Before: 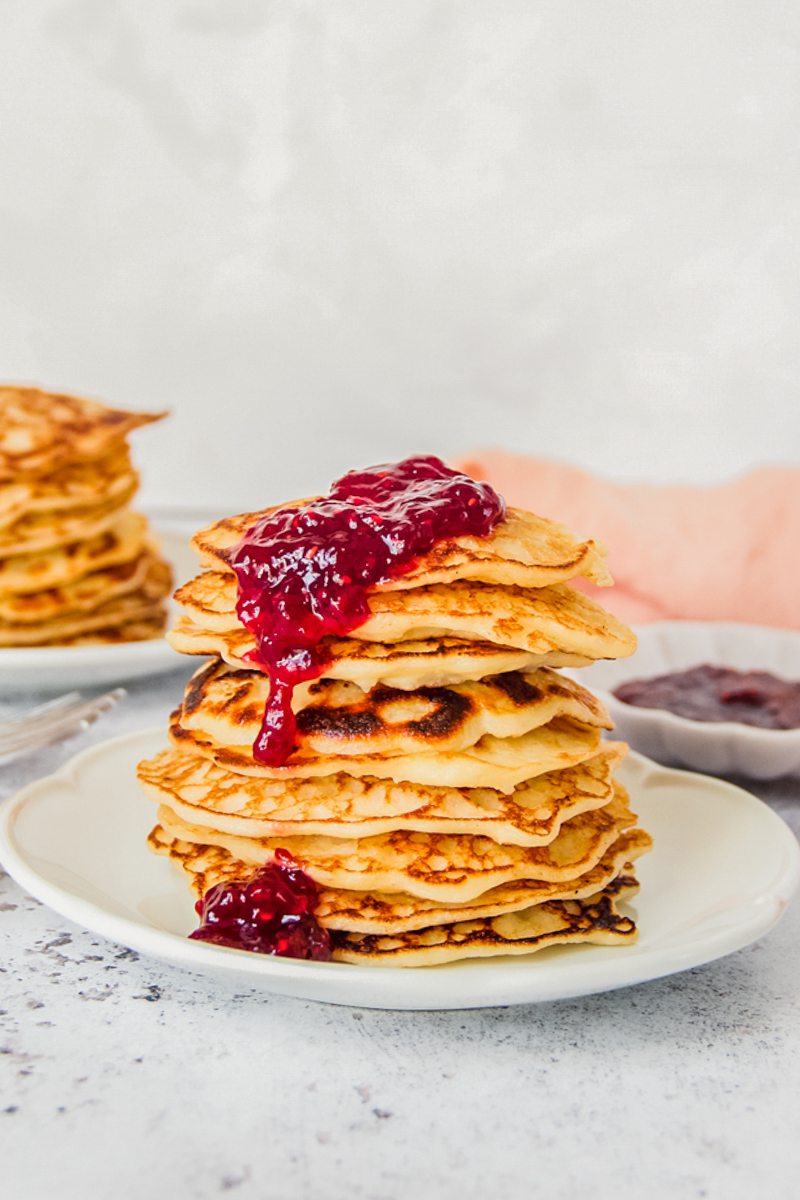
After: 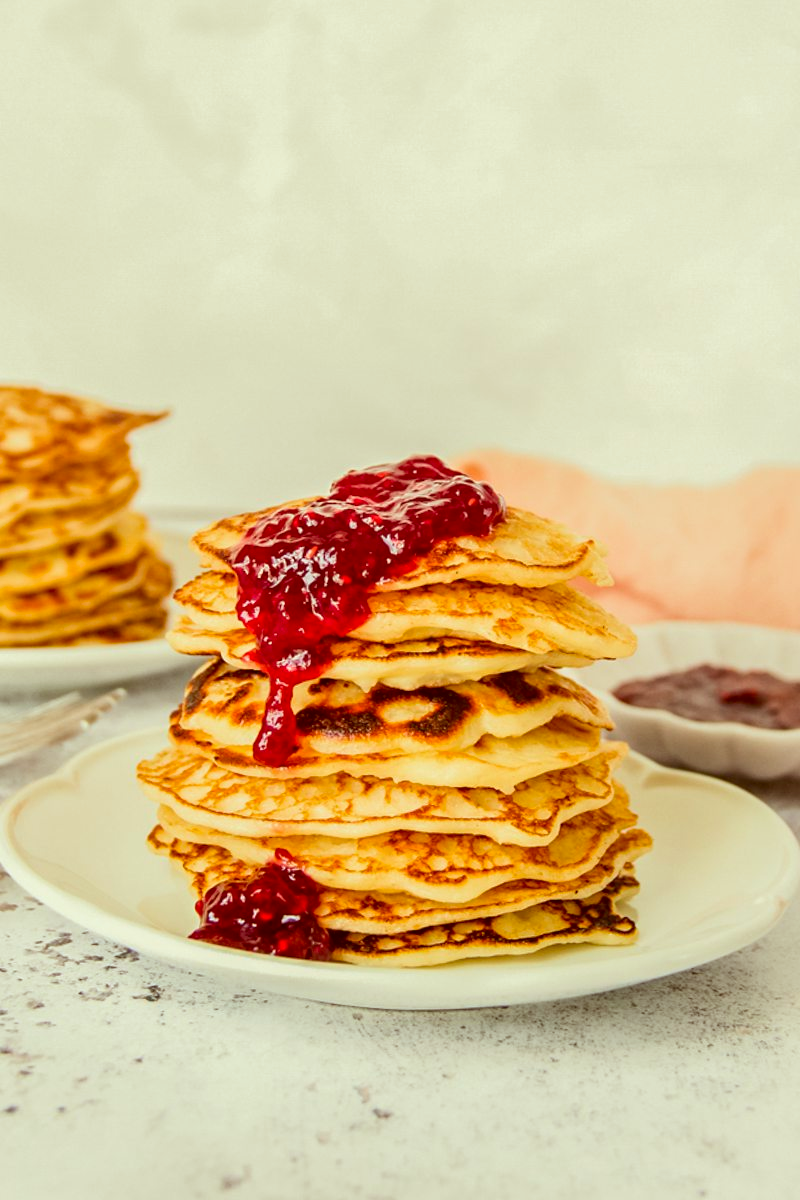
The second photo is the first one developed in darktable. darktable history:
color correction: highlights a* -5.94, highlights b* 9.48, shadows a* 10.12, shadows b* 23.94
velvia: strength 15%
tone equalizer: on, module defaults
